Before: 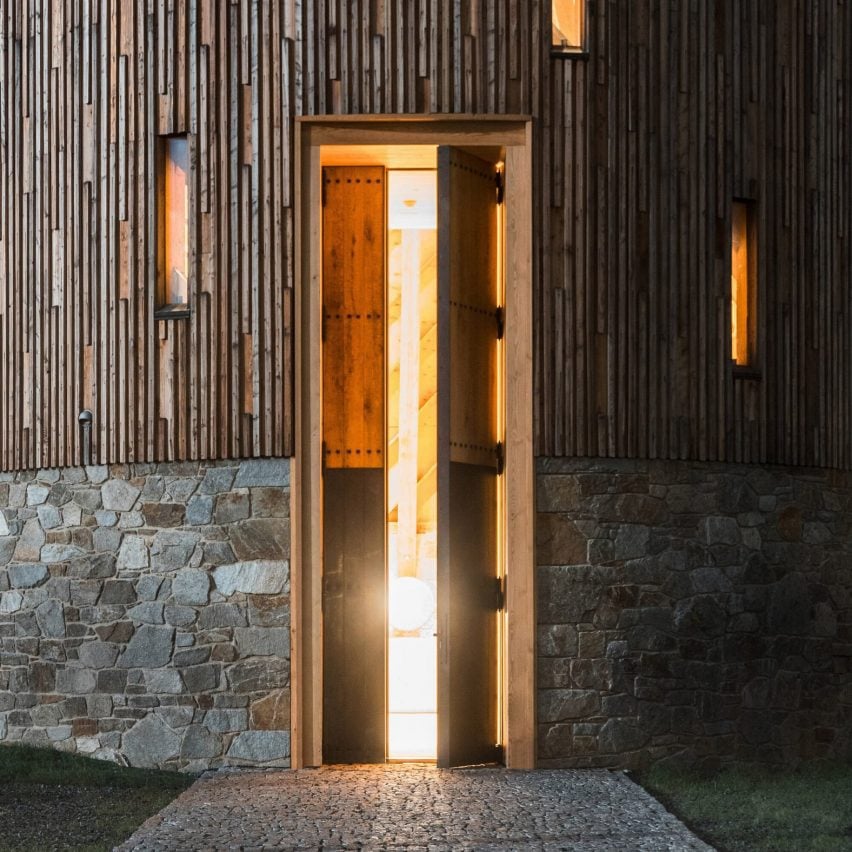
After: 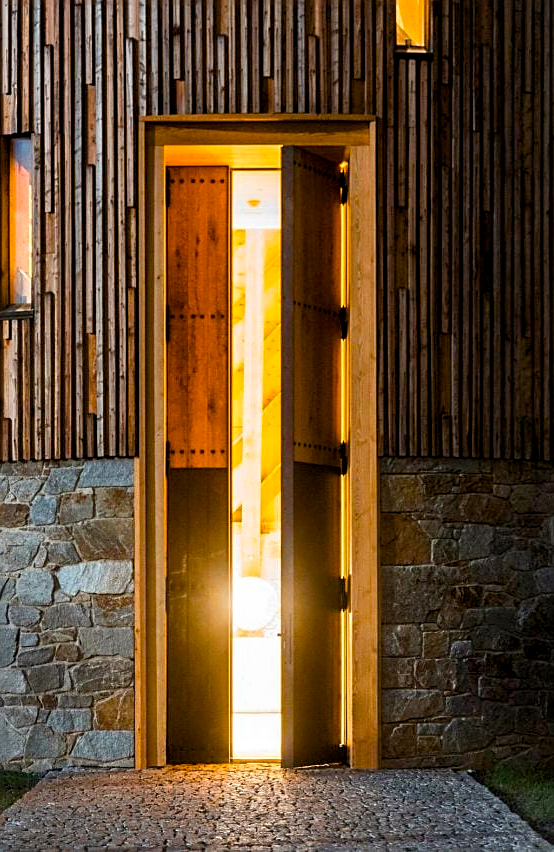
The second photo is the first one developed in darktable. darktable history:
crop and rotate: left 18.422%, right 16.523%
color balance rgb: shadows lift › chroma 1.017%, shadows lift › hue 28.19°, linear chroma grading › global chroma 8.962%, perceptual saturation grading › global saturation 37.276%, perceptual saturation grading › shadows 35.828%, contrast 4.849%
sharpen: on, module defaults
exposure: black level correction 0.006, compensate exposure bias true, compensate highlight preservation false
